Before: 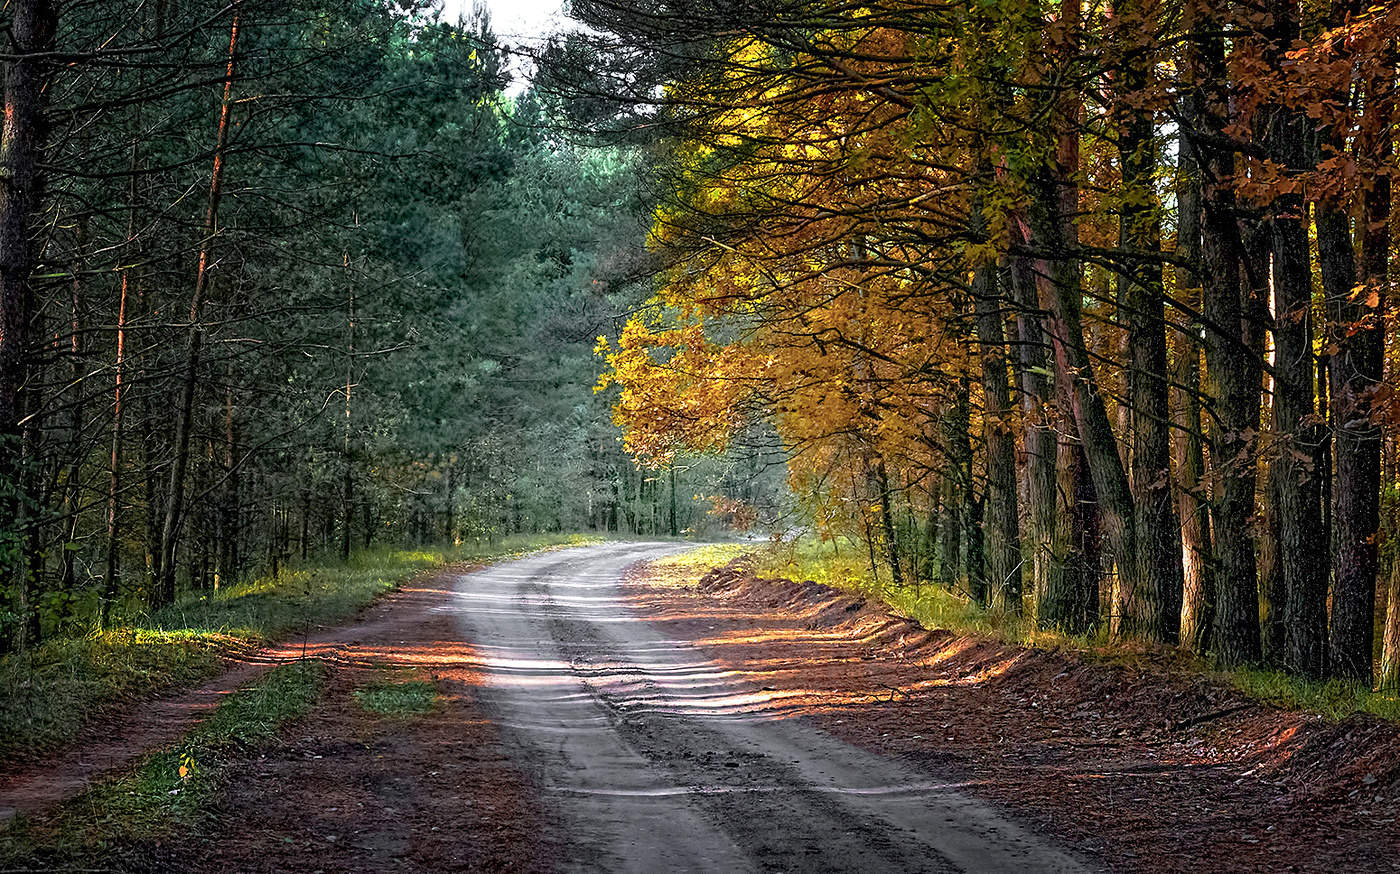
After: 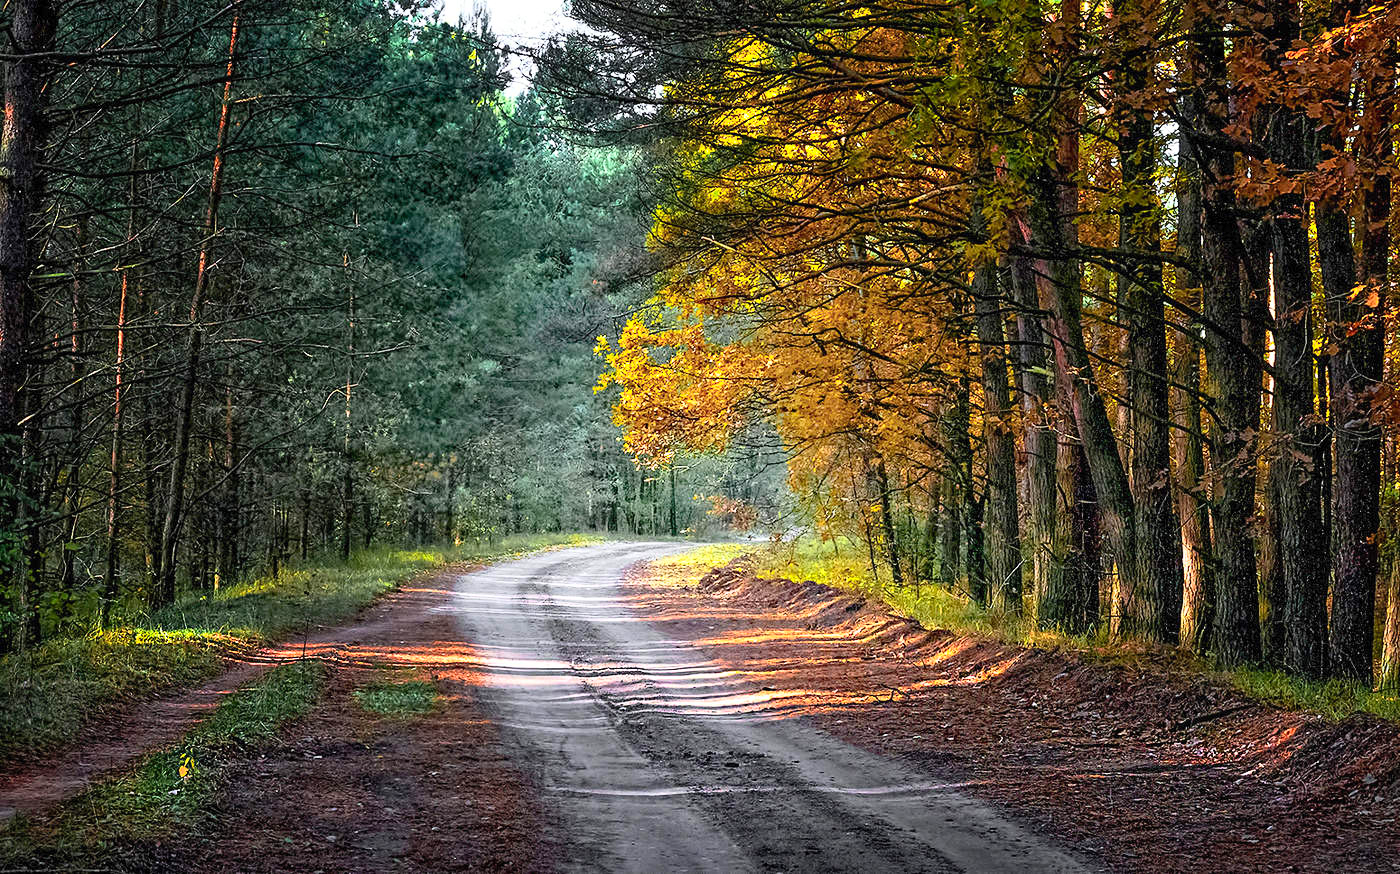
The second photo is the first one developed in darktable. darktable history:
contrast brightness saturation: contrast 0.2, brightness 0.16, saturation 0.223
